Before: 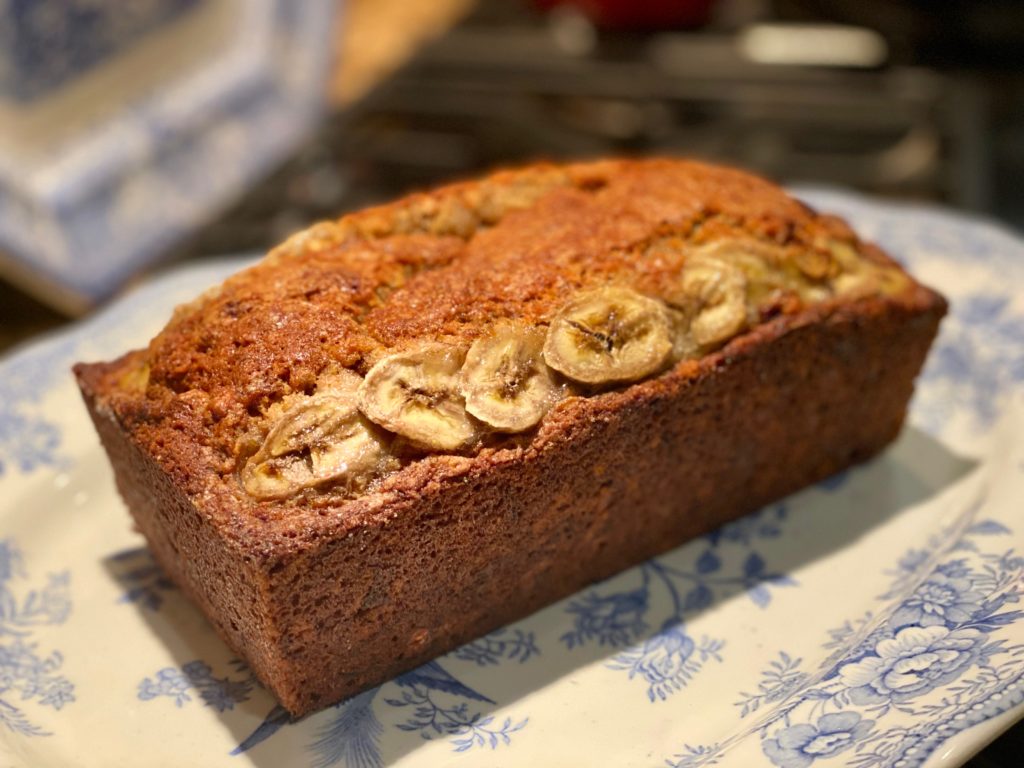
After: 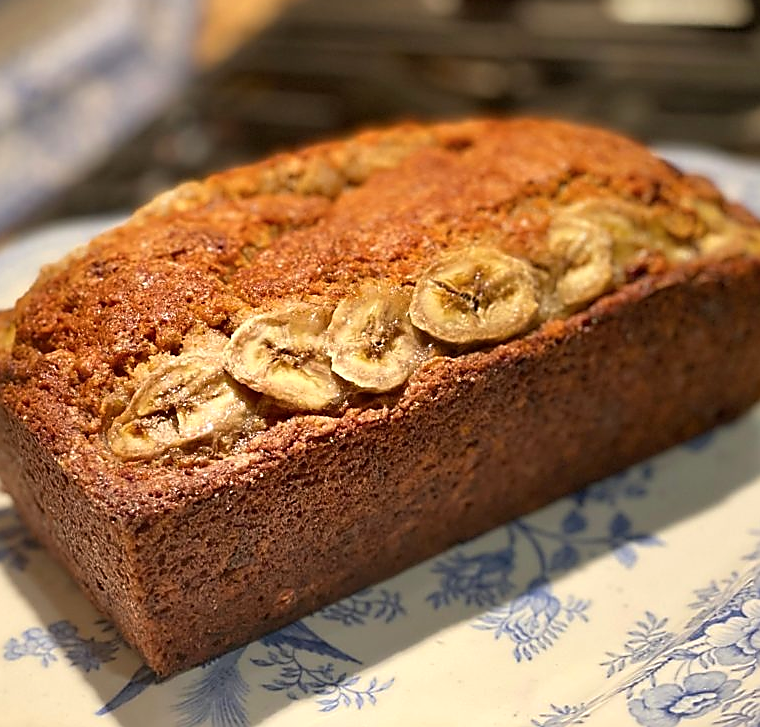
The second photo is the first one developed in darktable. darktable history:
color balance rgb: global vibrance 0.5%
crop and rotate: left 13.15%, top 5.251%, right 12.609%
shadows and highlights: shadows 52.34, highlights -28.23, soften with gaussian
exposure: black level correction 0.001, exposure 0.14 EV, compensate highlight preservation false
sharpen: radius 1.4, amount 1.25, threshold 0.7
